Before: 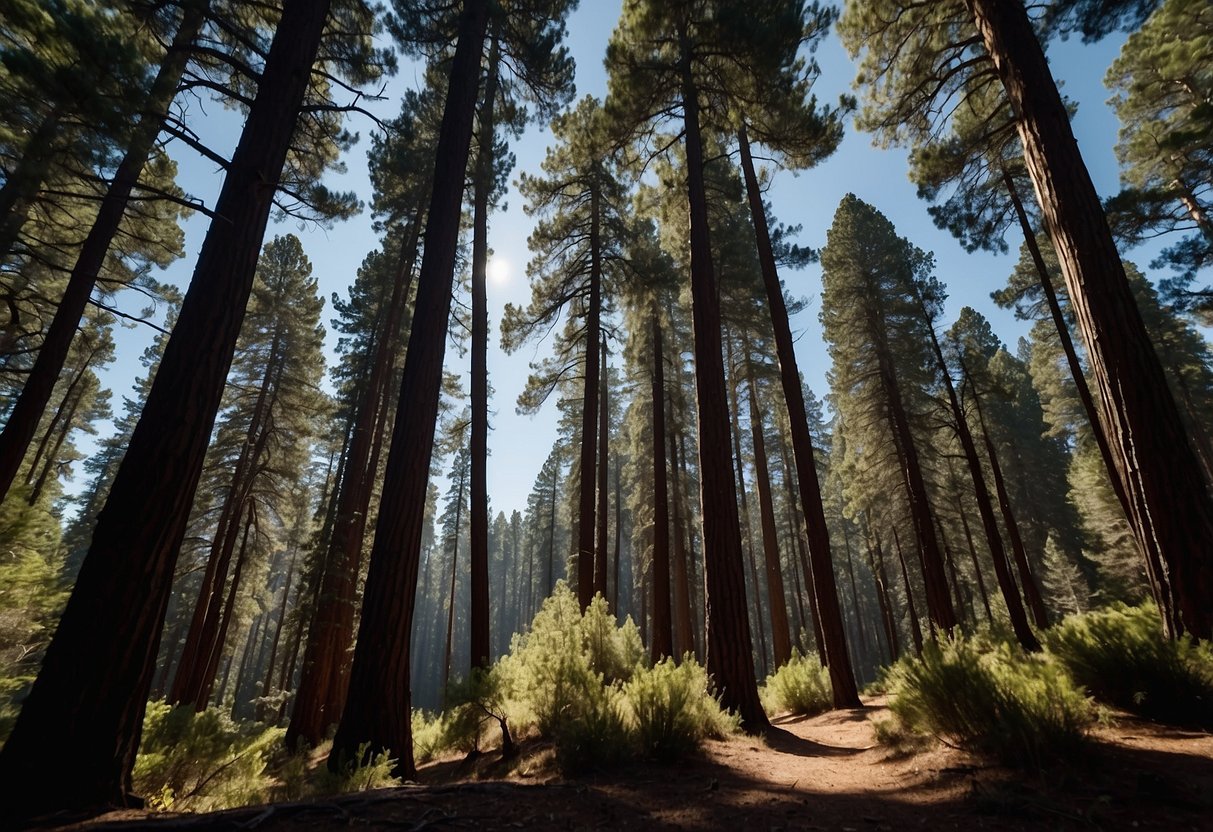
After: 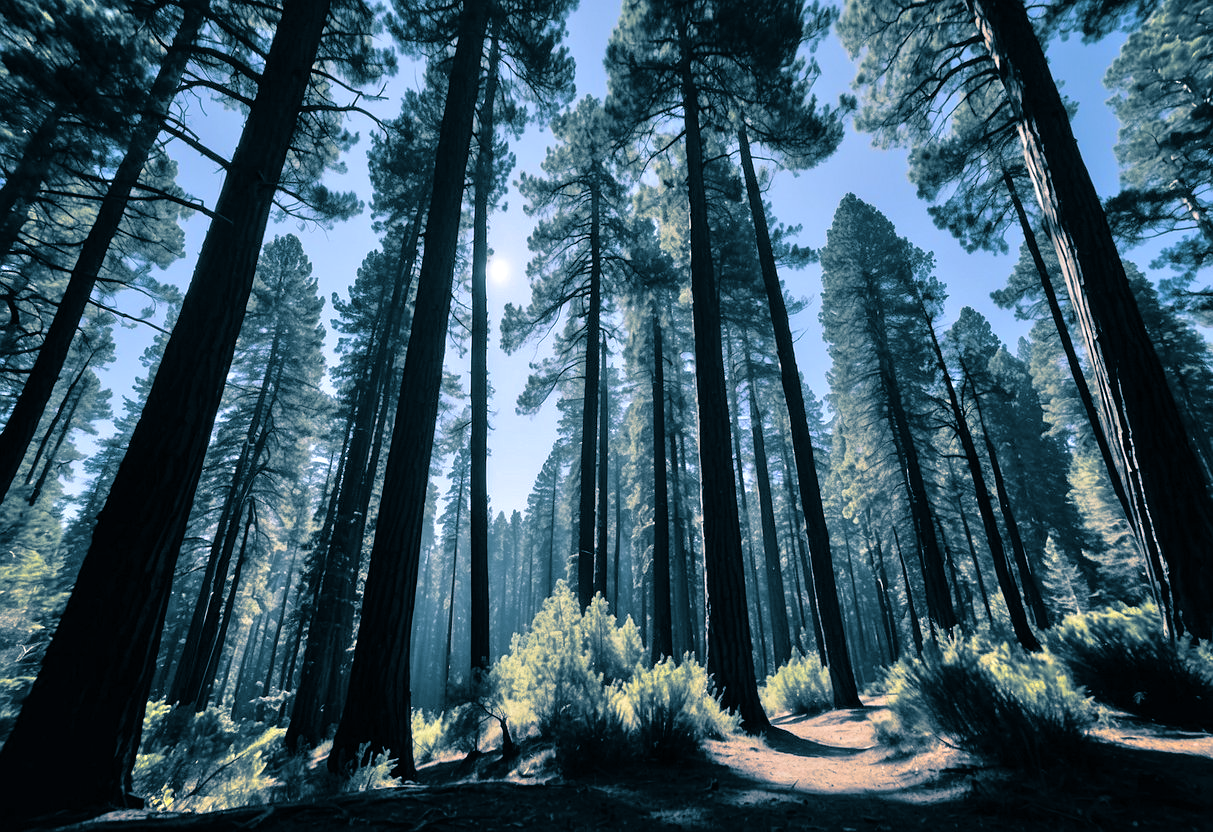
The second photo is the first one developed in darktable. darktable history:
tone equalizer: -7 EV 0.15 EV, -6 EV 0.6 EV, -5 EV 1.15 EV, -4 EV 1.33 EV, -3 EV 1.15 EV, -2 EV 0.6 EV, -1 EV 0.15 EV, mask exposure compensation -0.5 EV
split-toning: shadows › hue 212.4°, balance -70
white balance: red 0.967, blue 1.119, emerald 0.756
